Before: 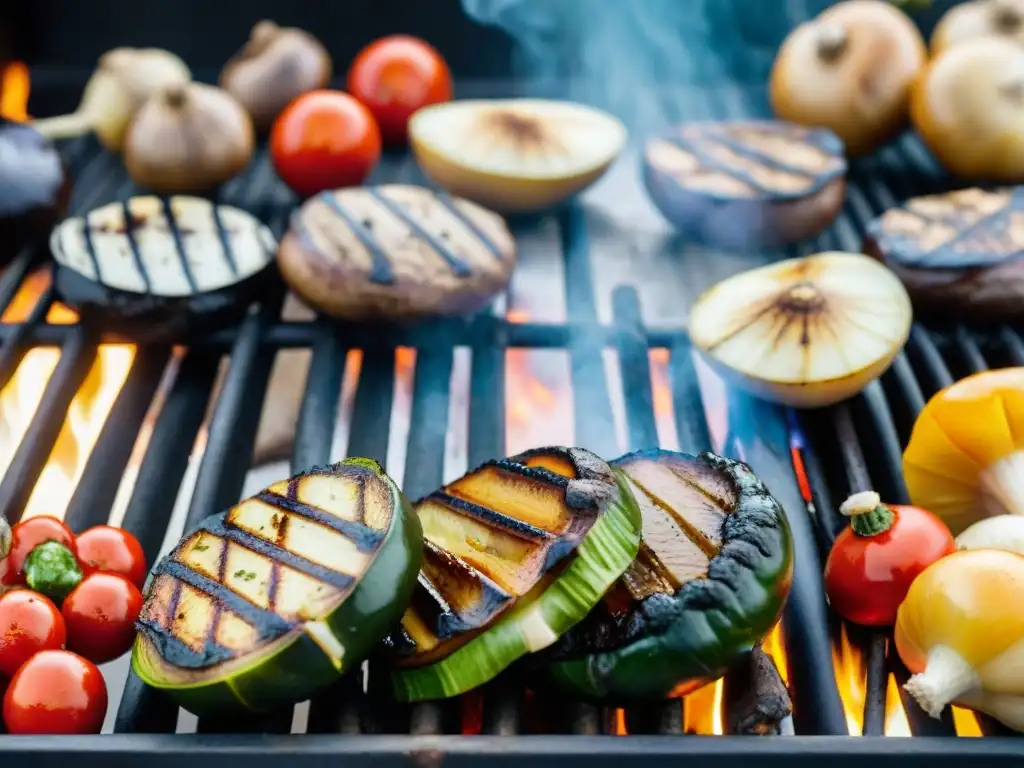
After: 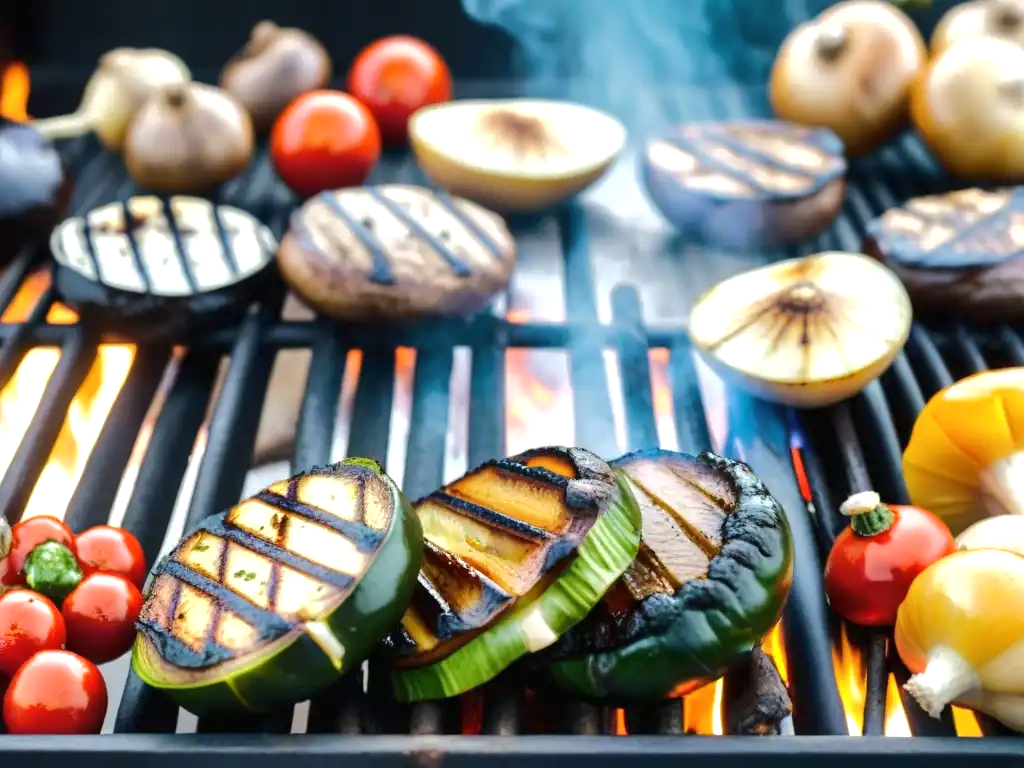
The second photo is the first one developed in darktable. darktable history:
tone curve: curves: ch0 [(0, 0) (0.003, 0.01) (0.011, 0.014) (0.025, 0.029) (0.044, 0.051) (0.069, 0.072) (0.1, 0.097) (0.136, 0.123) (0.177, 0.16) (0.224, 0.2) (0.277, 0.248) (0.335, 0.305) (0.399, 0.37) (0.468, 0.454) (0.543, 0.534) (0.623, 0.609) (0.709, 0.681) (0.801, 0.752) (0.898, 0.841) (1, 1)], color space Lab, linked channels, preserve colors none
exposure: black level correction 0, exposure 0.5 EV, compensate highlight preservation false
